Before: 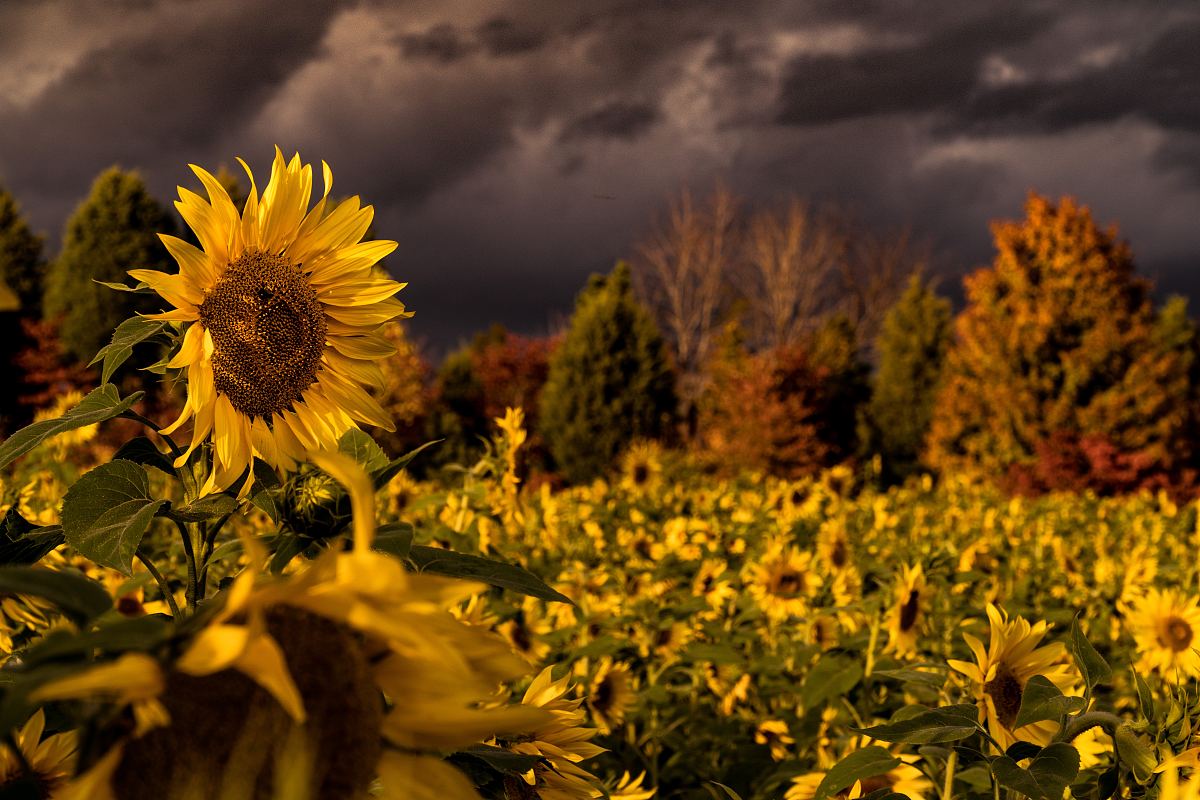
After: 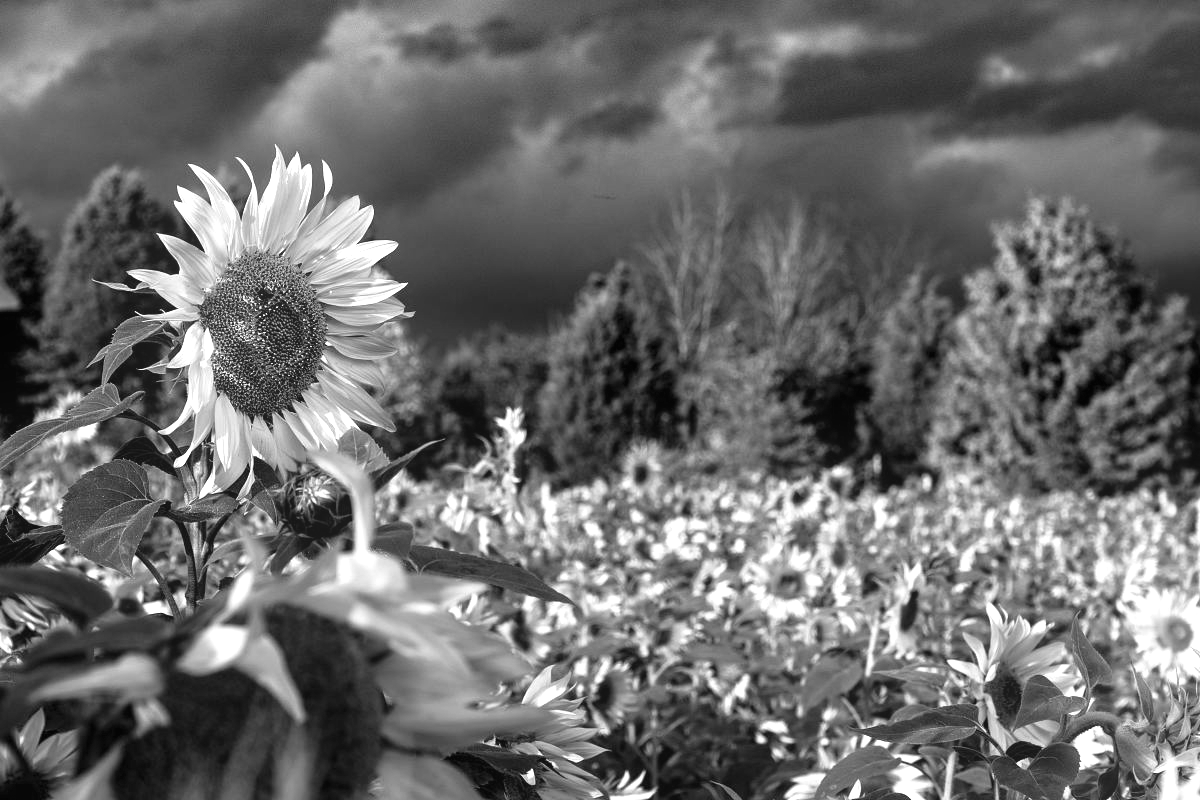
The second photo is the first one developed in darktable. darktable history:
exposure: black level correction 0, exposure 1.1 EV, compensate exposure bias true, compensate highlight preservation false
bloom: size 13.65%, threshold 98.39%, strength 4.82%
monochrome: a 16.01, b -2.65, highlights 0.52
